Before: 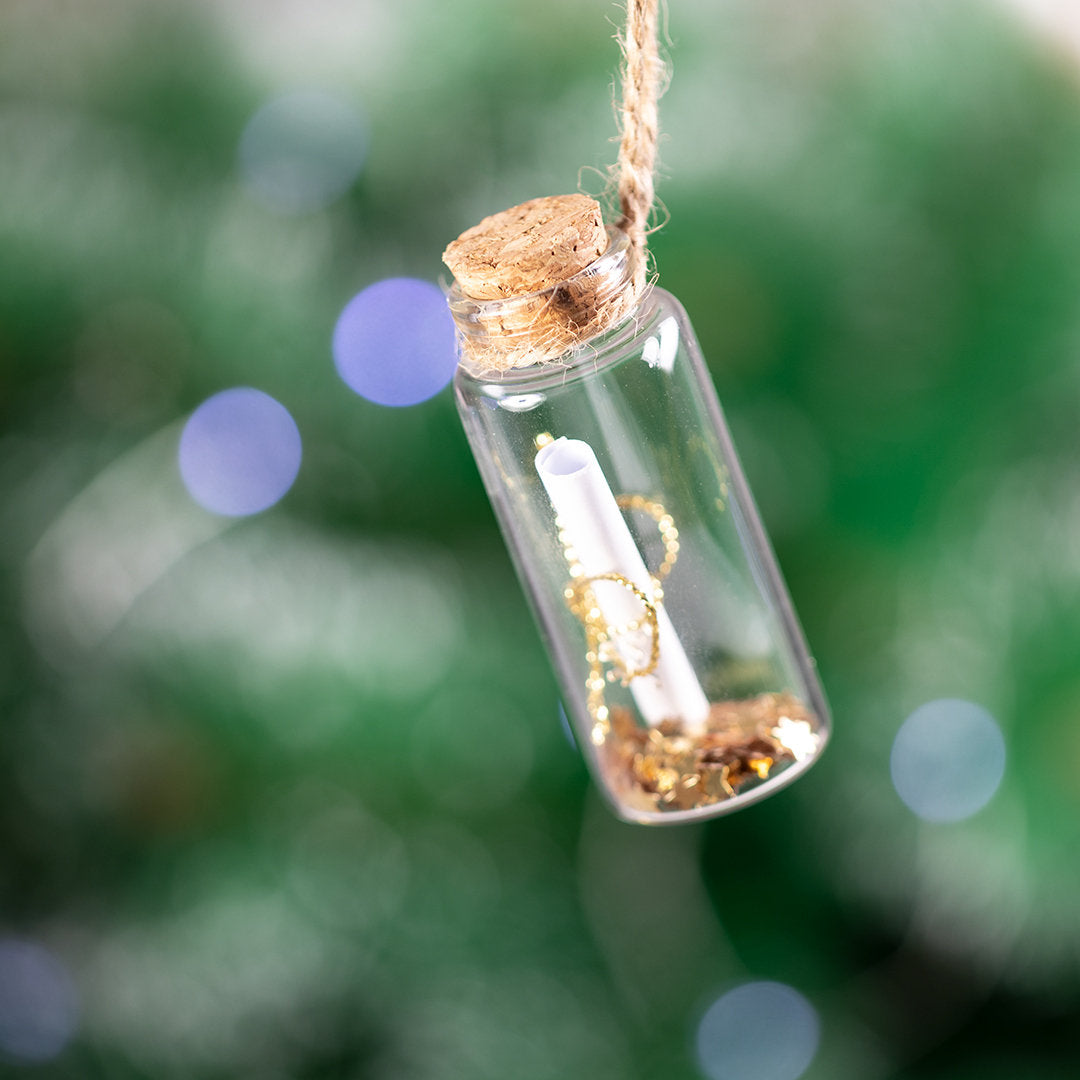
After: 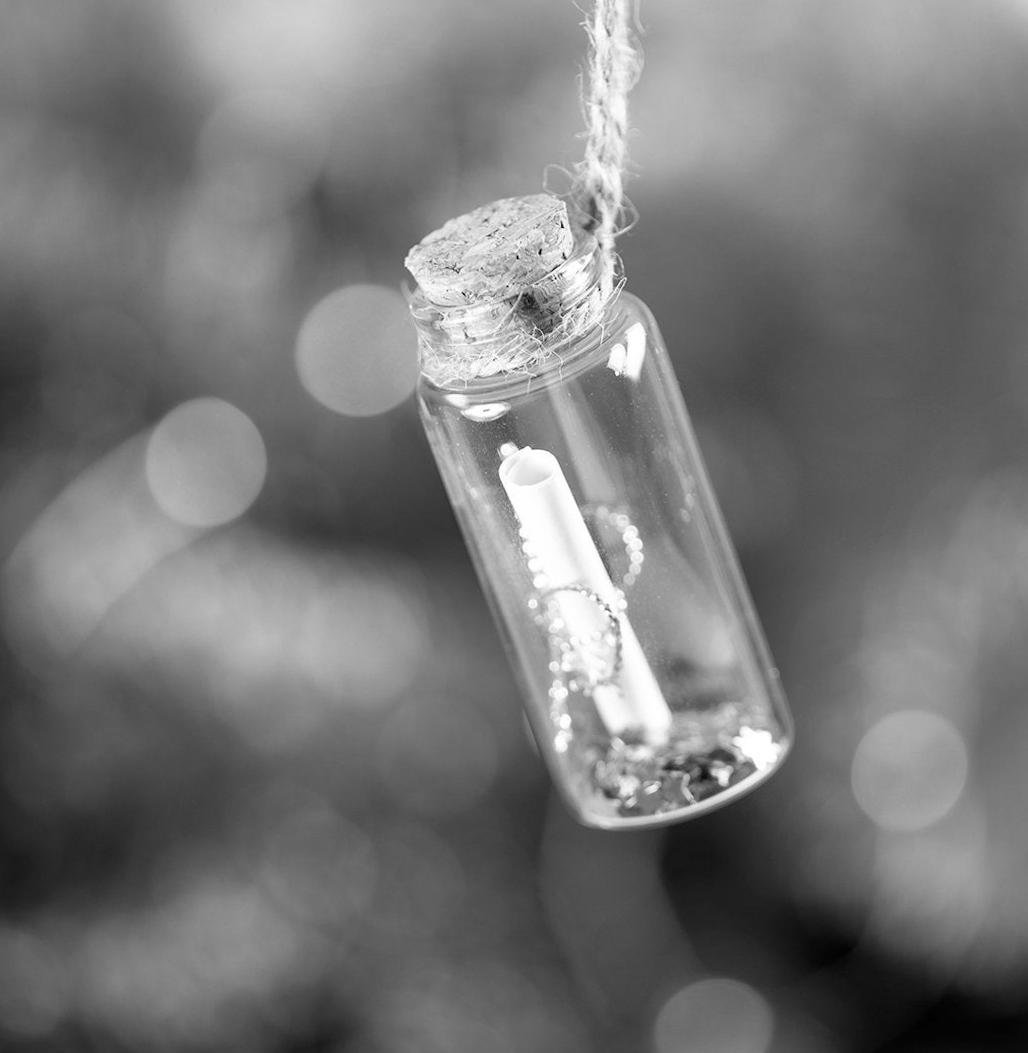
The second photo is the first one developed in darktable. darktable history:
exposure: black level correction 0.002, compensate highlight preservation false
rotate and perspective: rotation 0.074°, lens shift (vertical) 0.096, lens shift (horizontal) -0.041, crop left 0.043, crop right 0.952, crop top 0.024, crop bottom 0.979
monochrome: size 3.1
